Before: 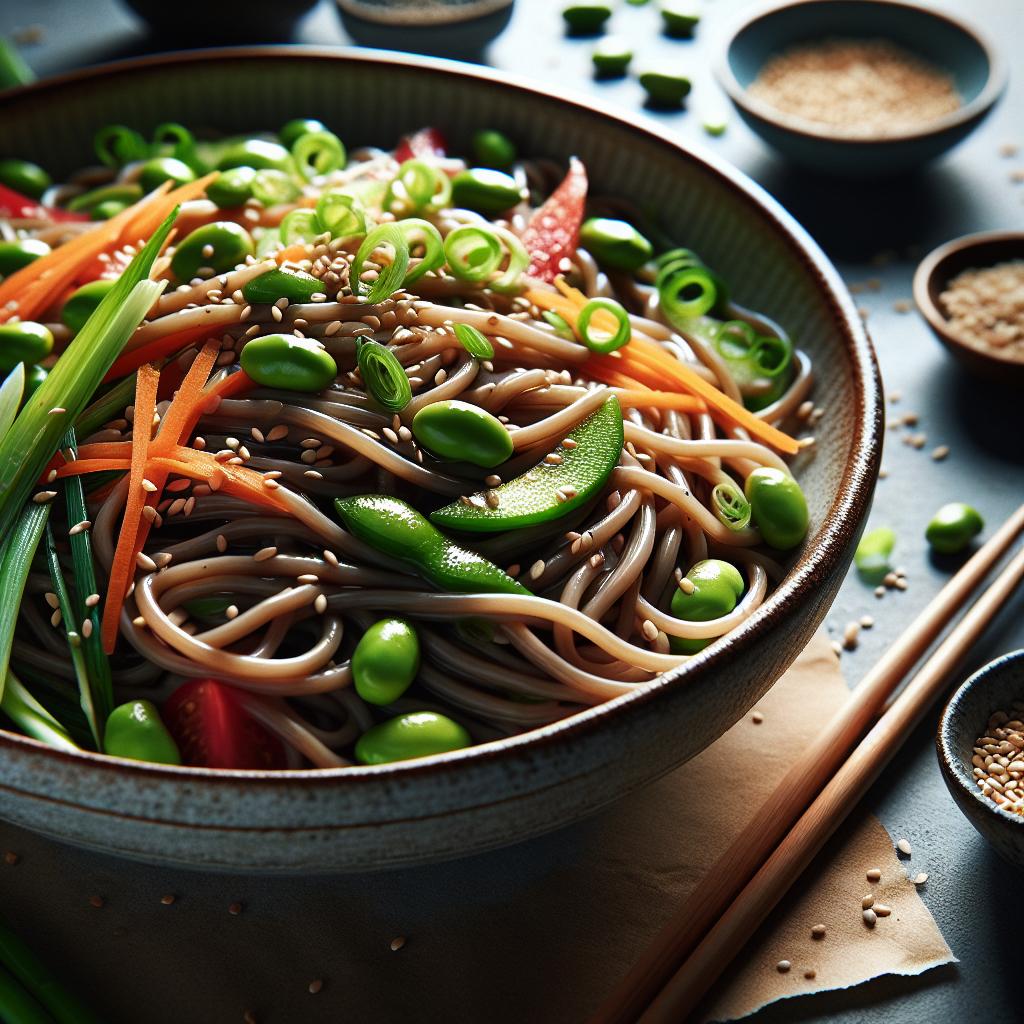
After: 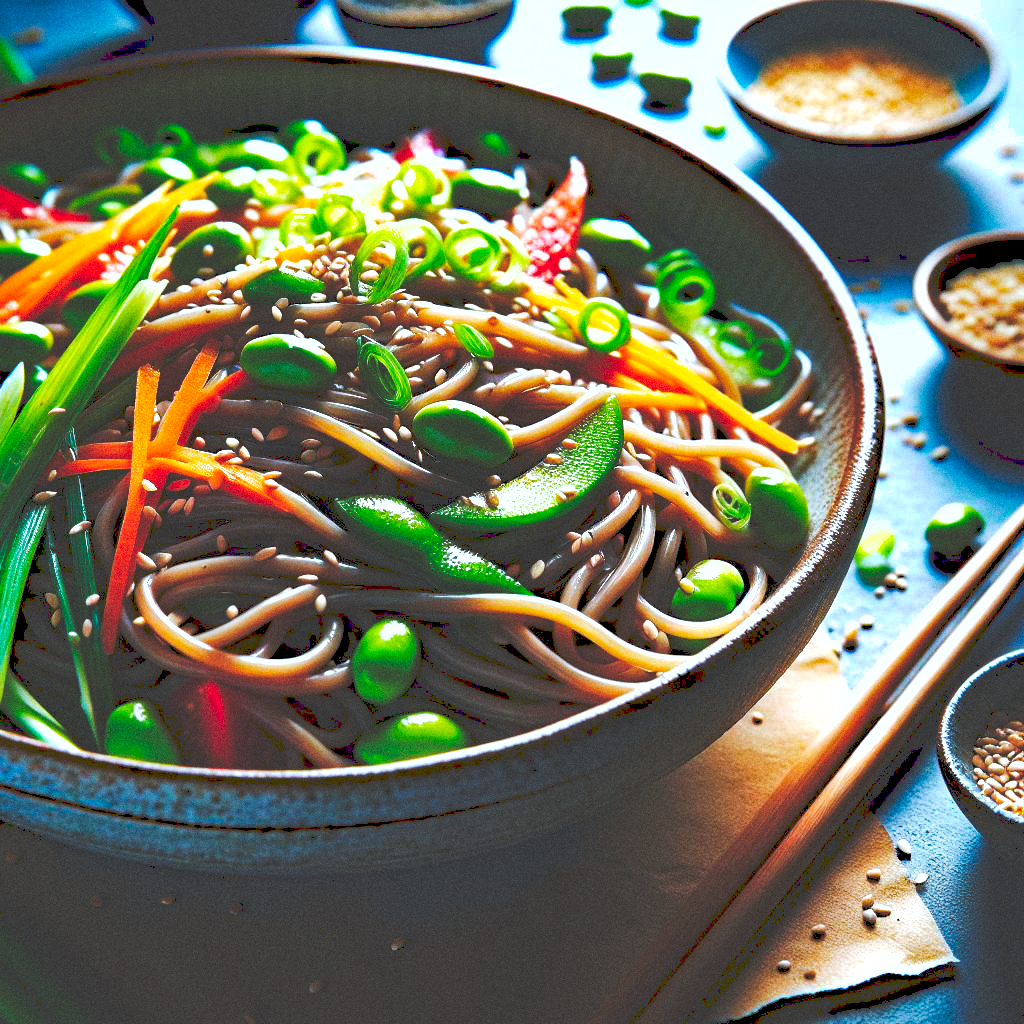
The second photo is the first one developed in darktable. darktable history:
exposure: black level correction 0, exposure 0.6 EV, compensate highlight preservation false
color balance rgb: perceptual saturation grading › global saturation 20%, global vibrance 20%
shadows and highlights: on, module defaults
haze removal: strength 0.53, distance 0.925, compatibility mode true, adaptive false
grain: coarseness 0.09 ISO
tone curve: curves: ch0 [(0, 0) (0.003, 0.183) (0.011, 0.183) (0.025, 0.184) (0.044, 0.188) (0.069, 0.197) (0.1, 0.204) (0.136, 0.212) (0.177, 0.226) (0.224, 0.24) (0.277, 0.273) (0.335, 0.322) (0.399, 0.388) (0.468, 0.468) (0.543, 0.579) (0.623, 0.686) (0.709, 0.792) (0.801, 0.877) (0.898, 0.939) (1, 1)], preserve colors none
color calibration: x 0.38, y 0.39, temperature 4086.04 K
